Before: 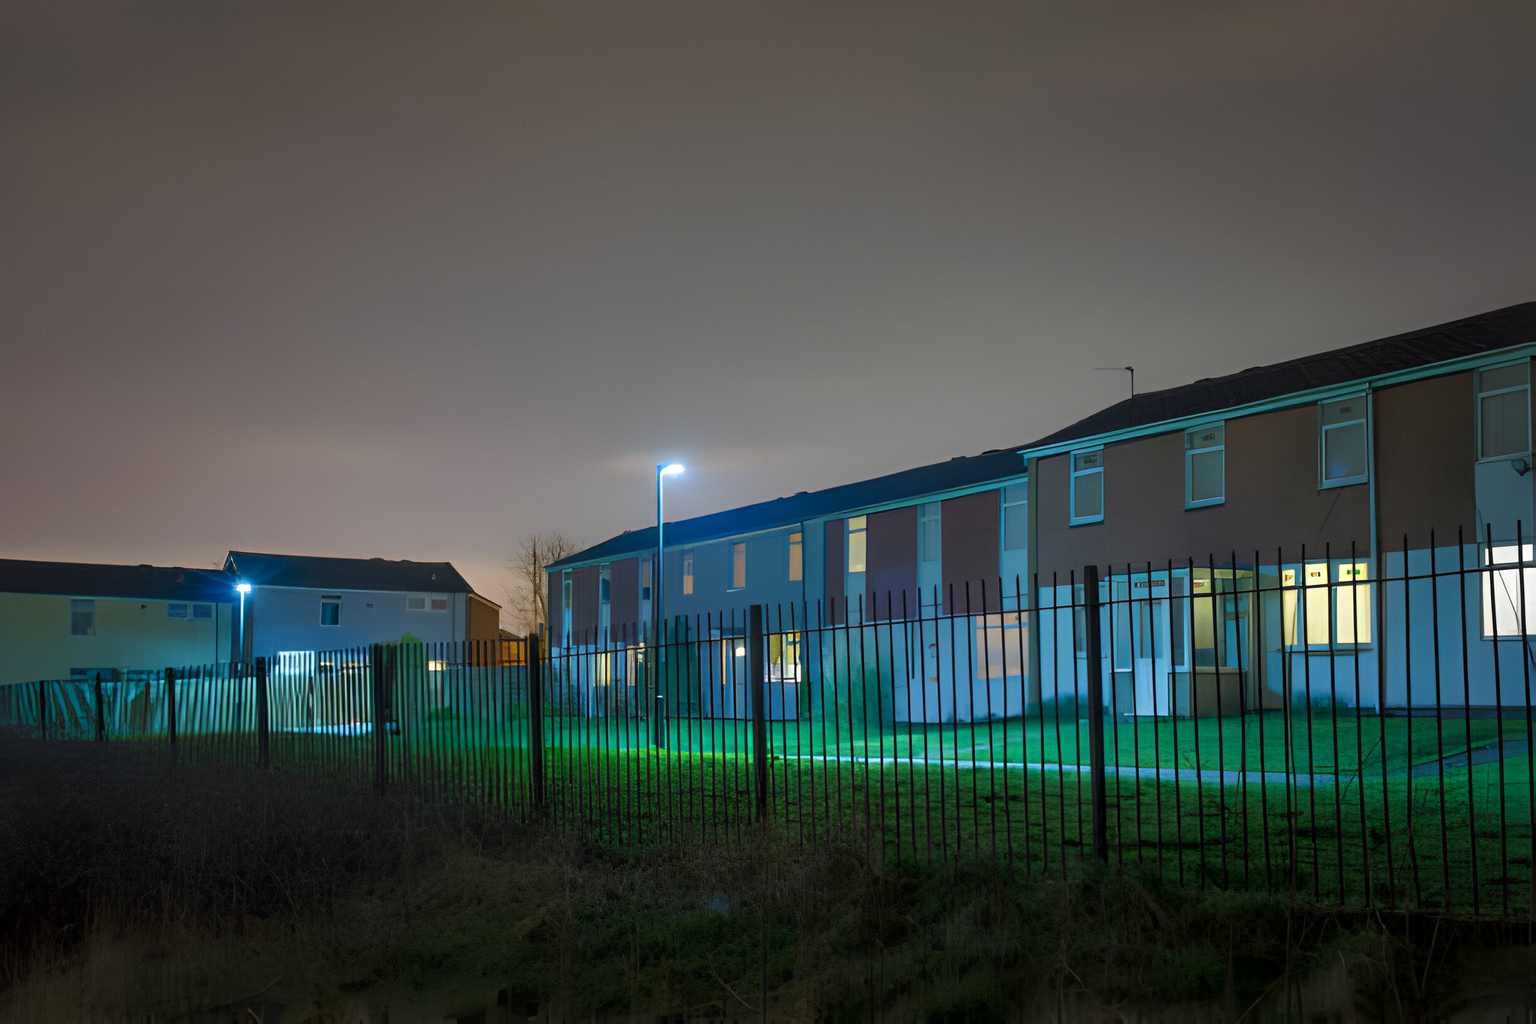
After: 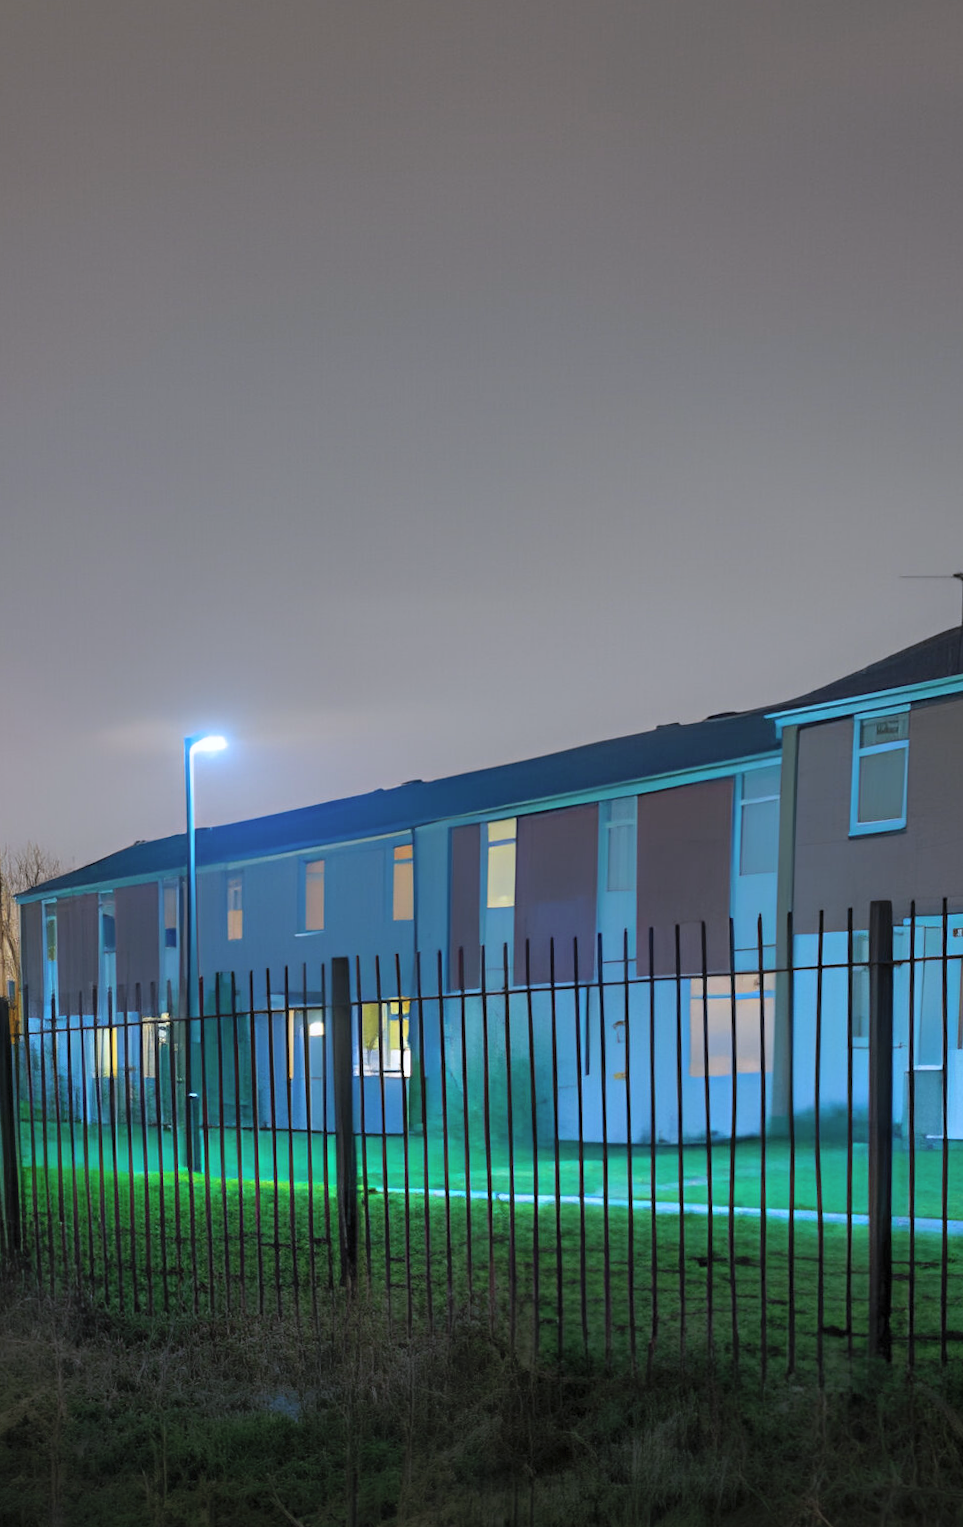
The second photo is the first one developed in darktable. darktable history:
color calibration: illuminant as shot in camera, x 0.358, y 0.373, temperature 4628.91 K
rotate and perspective: rotation 0.062°, lens shift (vertical) 0.115, lens shift (horizontal) -0.133, crop left 0.047, crop right 0.94, crop top 0.061, crop bottom 0.94
crop: left 31.229%, right 27.105%
contrast brightness saturation: brightness 0.15
